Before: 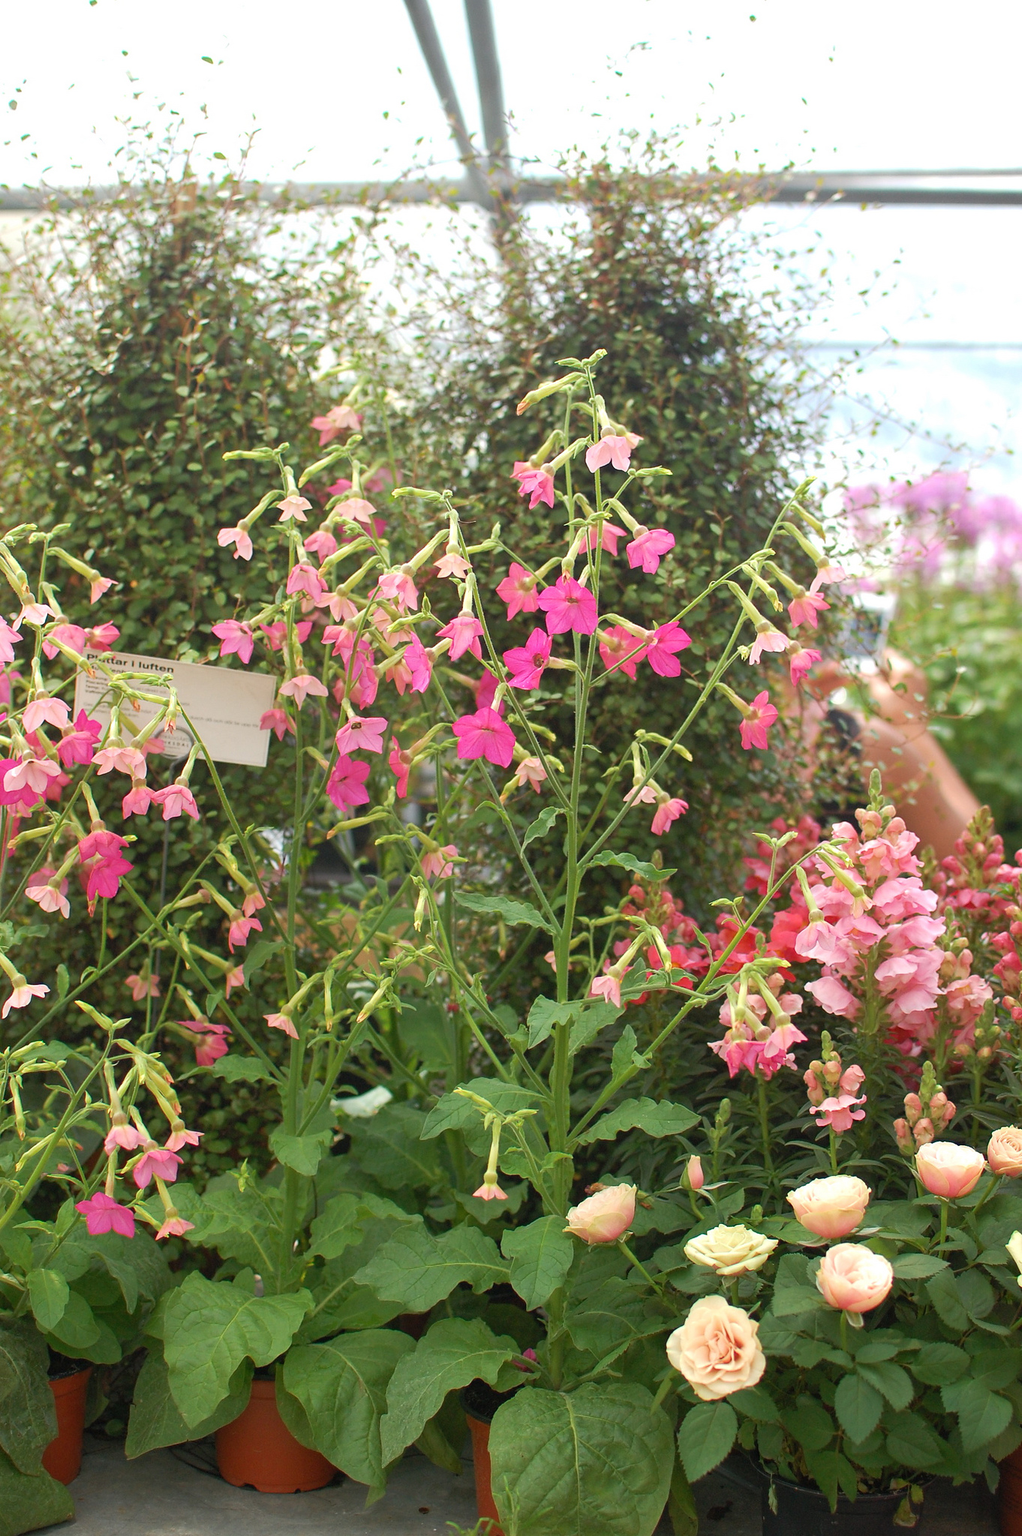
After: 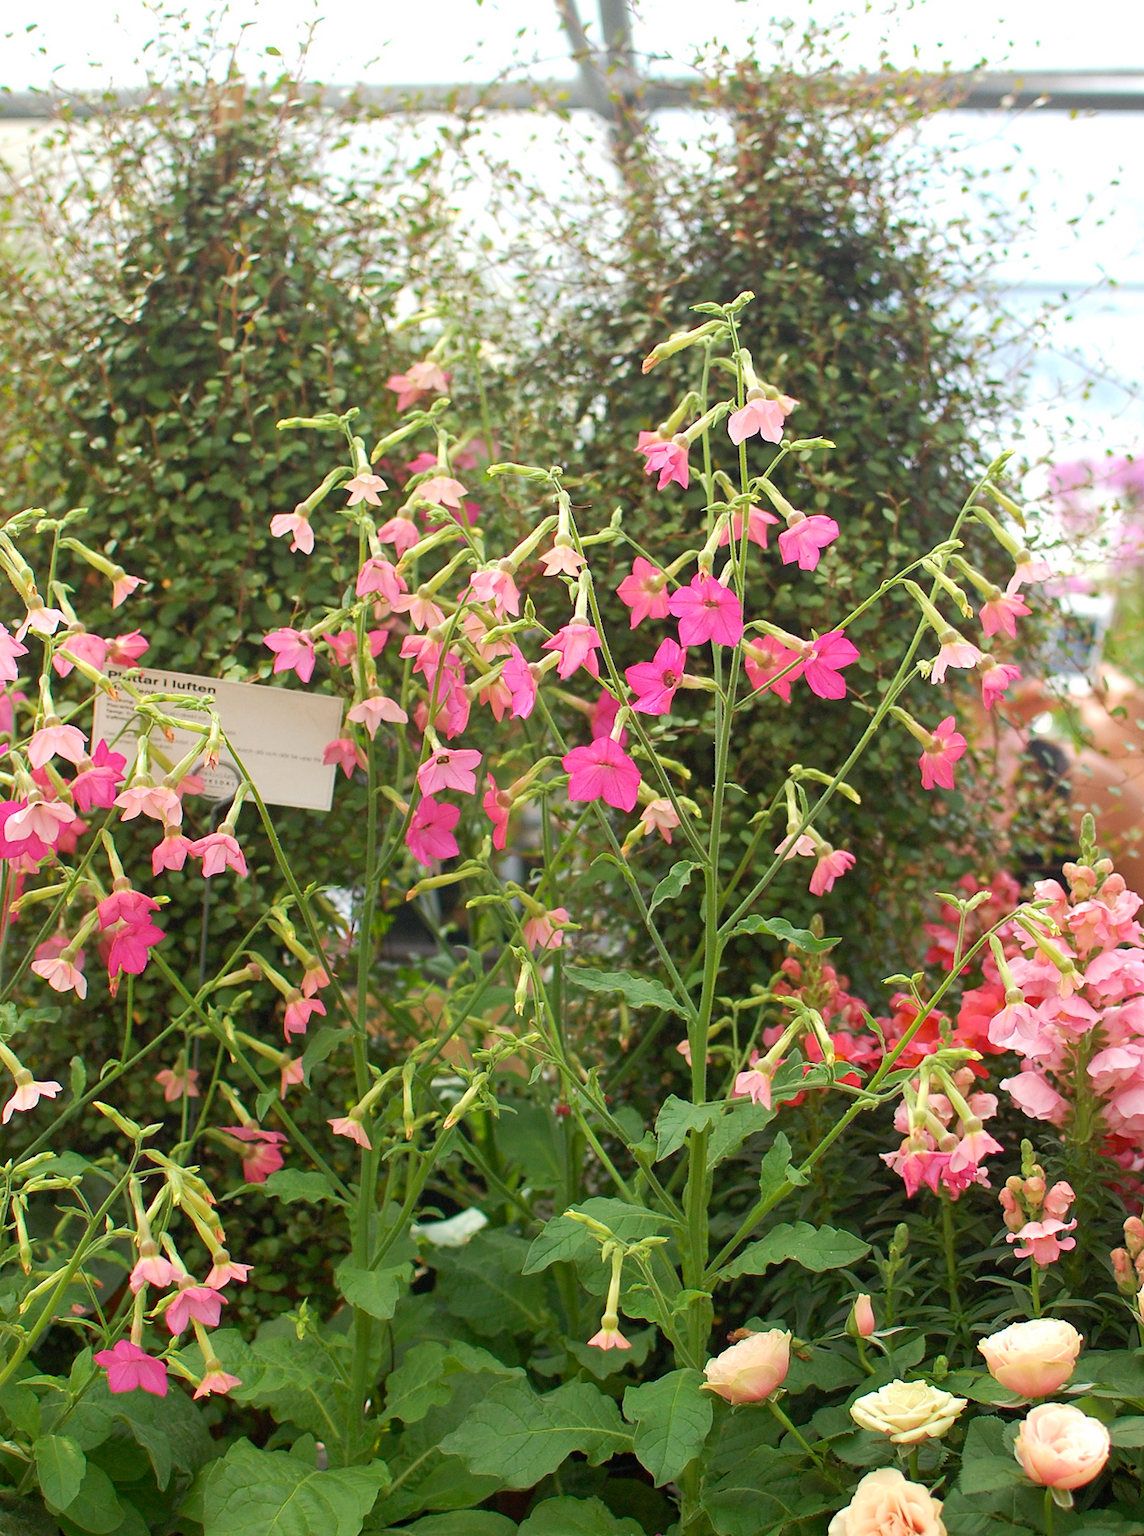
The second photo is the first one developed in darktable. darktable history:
crop: top 7.485%, right 9.871%, bottom 12.066%
contrast brightness saturation: contrast 0.043, saturation 0.069
